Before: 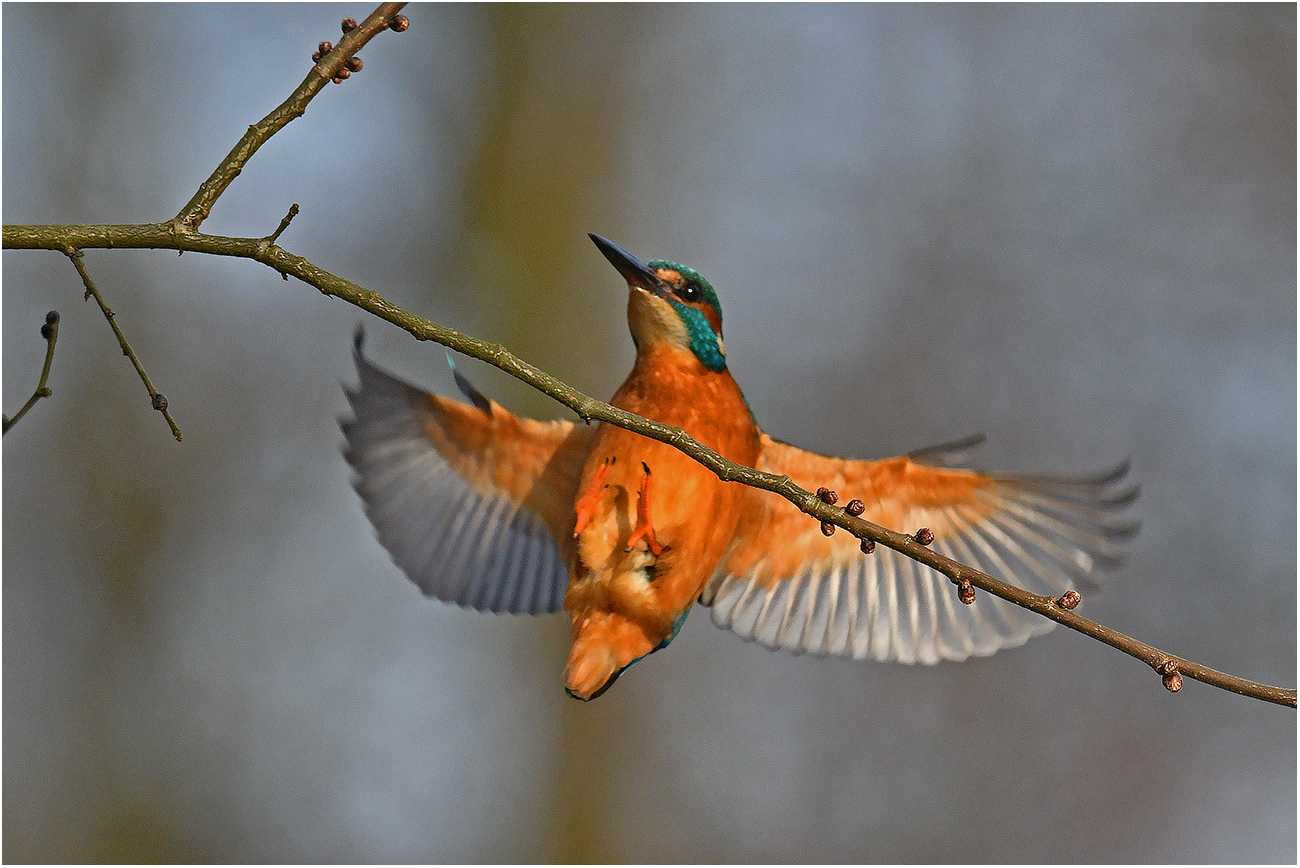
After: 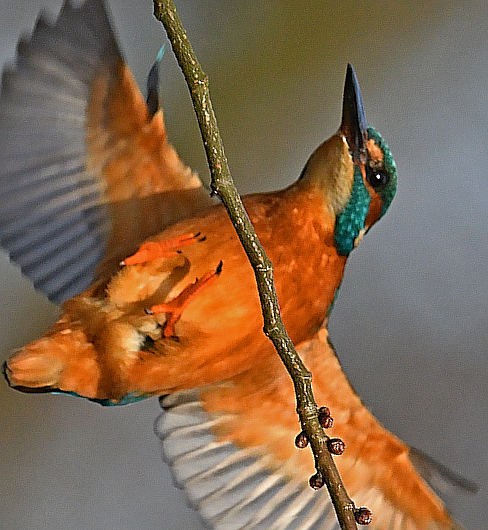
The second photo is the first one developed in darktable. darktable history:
crop and rotate: angle -46.15°, top 16.616%, right 1.001%, bottom 11.605%
sharpen: on, module defaults
